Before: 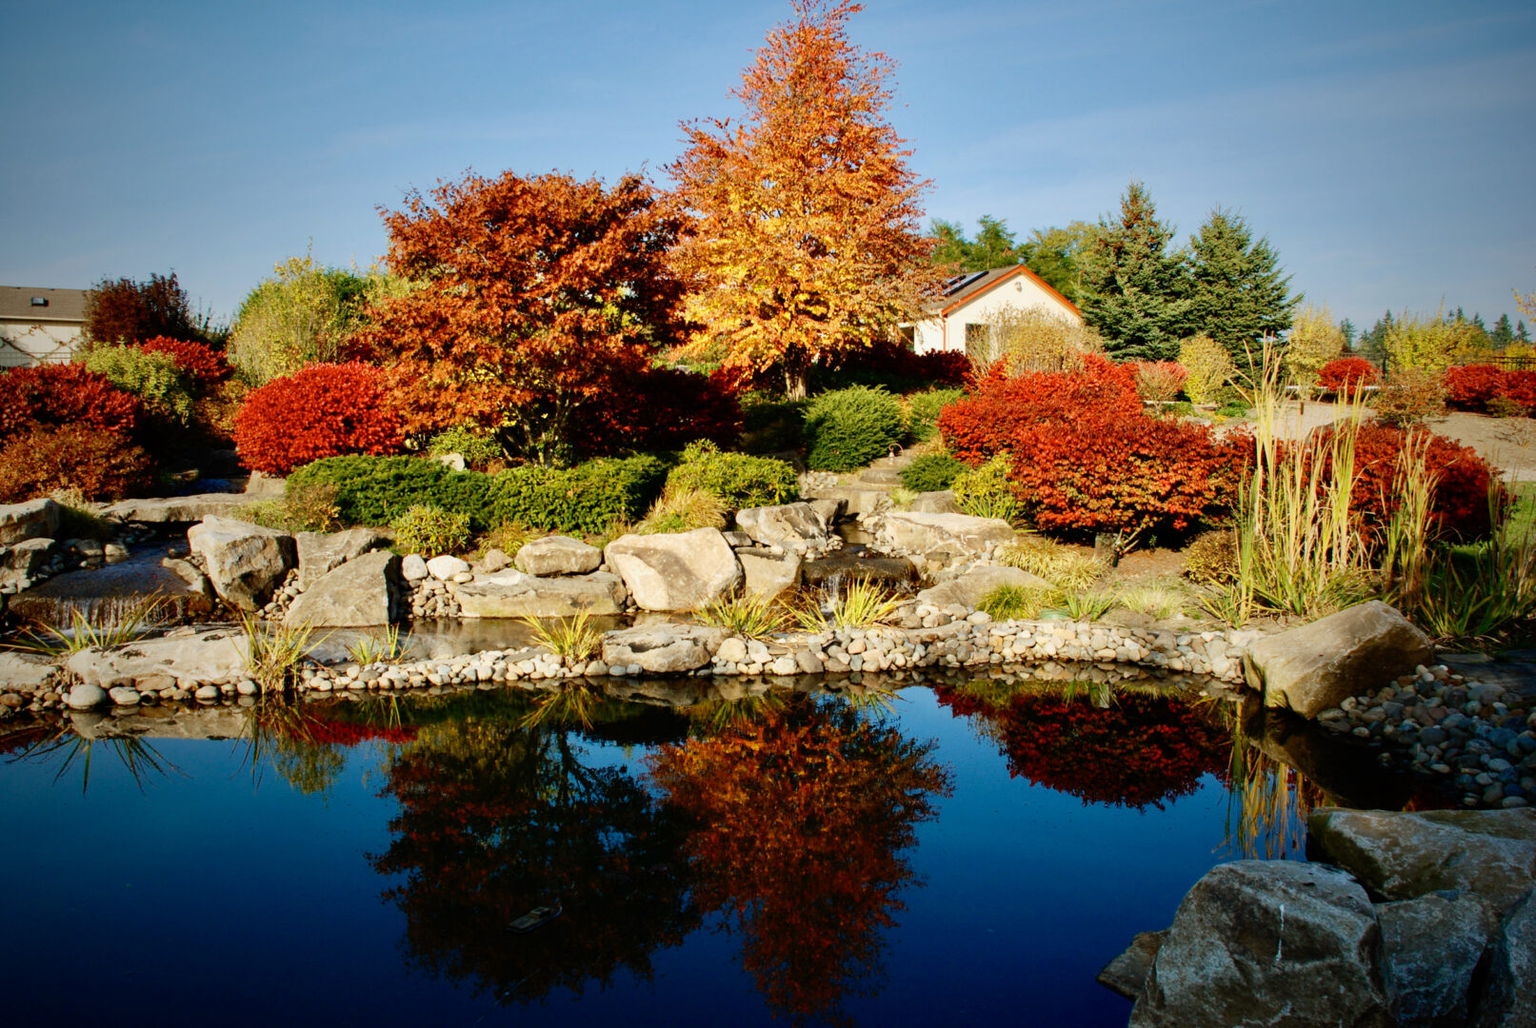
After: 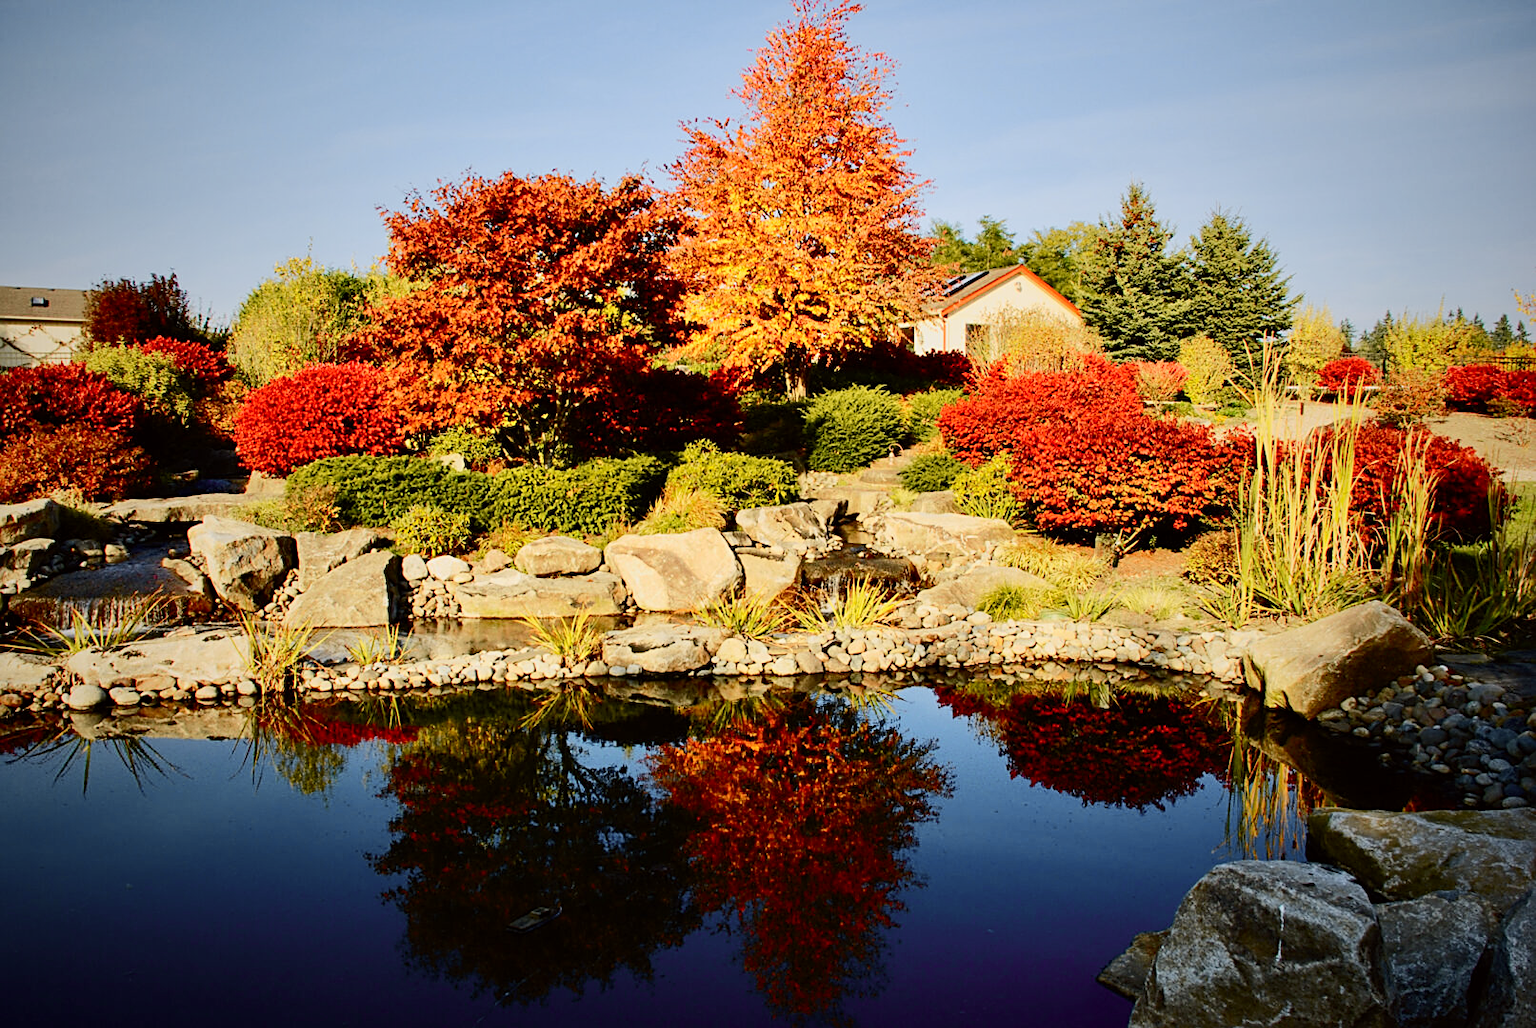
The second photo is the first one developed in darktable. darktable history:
tone curve: curves: ch0 [(0, 0) (0.239, 0.248) (0.508, 0.606) (0.826, 0.855) (1, 0.945)]; ch1 [(0, 0) (0.401, 0.42) (0.442, 0.47) (0.492, 0.498) (0.511, 0.516) (0.555, 0.586) (0.681, 0.739) (1, 1)]; ch2 [(0, 0) (0.411, 0.433) (0.5, 0.504) (0.545, 0.574) (1, 1)], color space Lab, independent channels, preserve colors none
sharpen: on, module defaults
